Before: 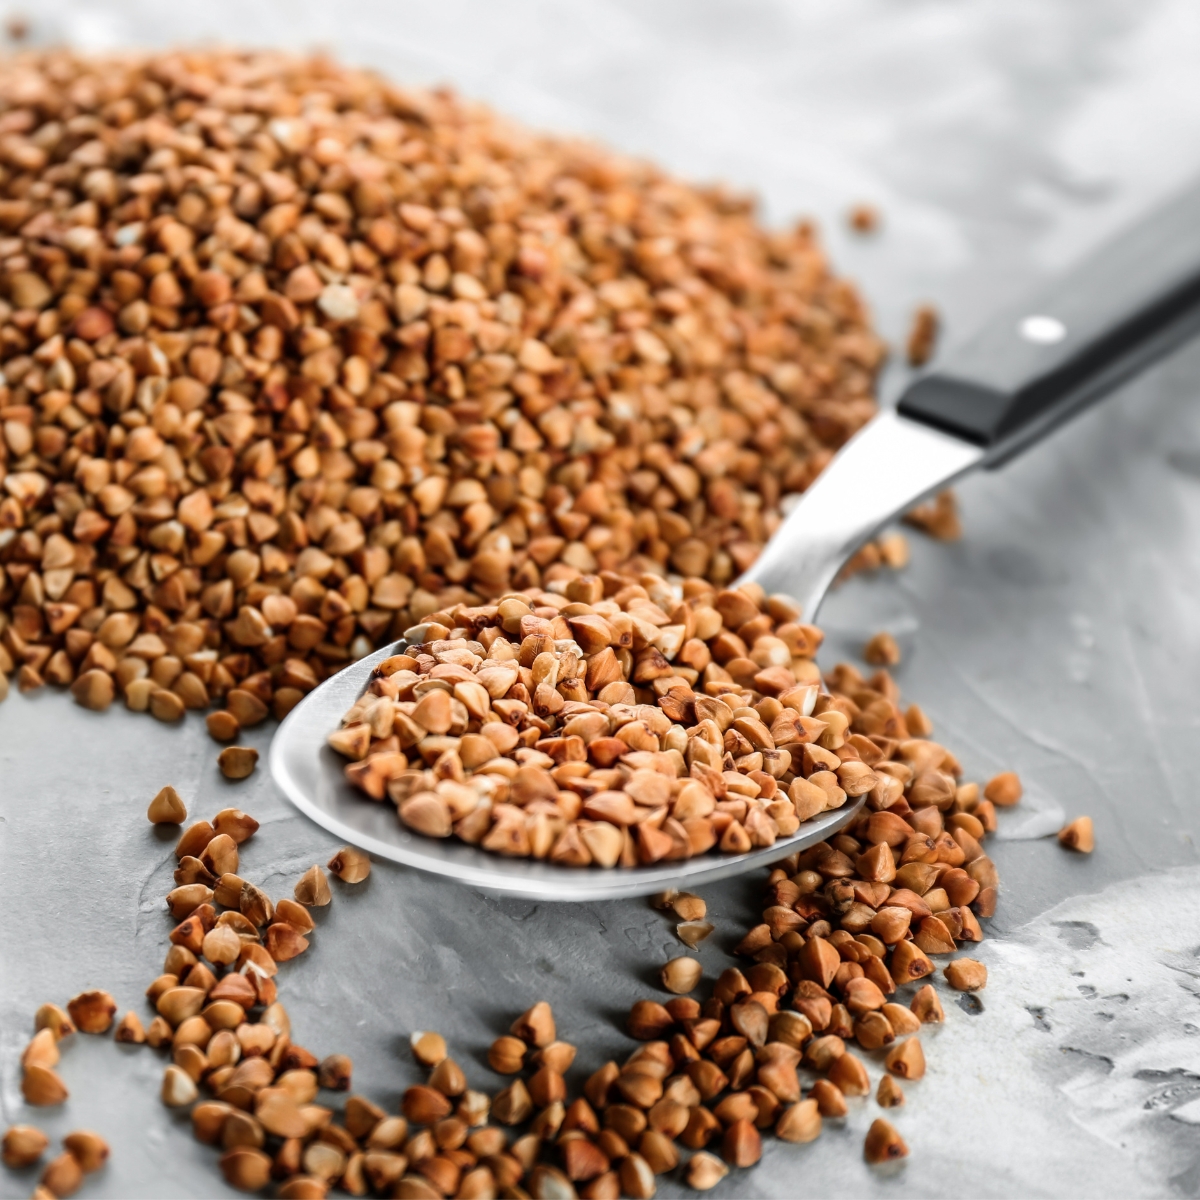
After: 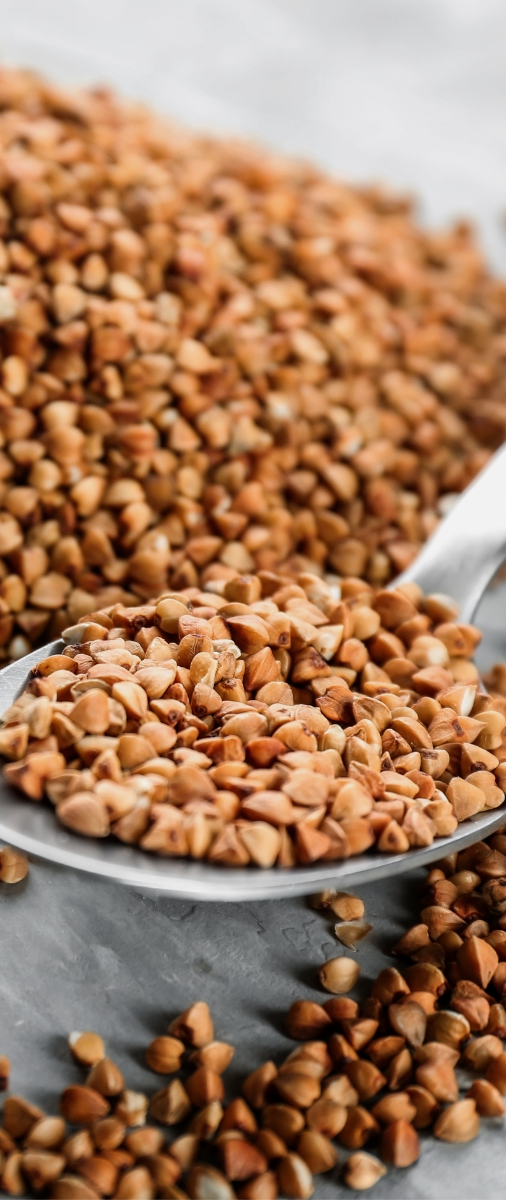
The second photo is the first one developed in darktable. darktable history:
crop: left 28.583%, right 29.231%
exposure: exposure -0.153 EV, compensate highlight preservation false
